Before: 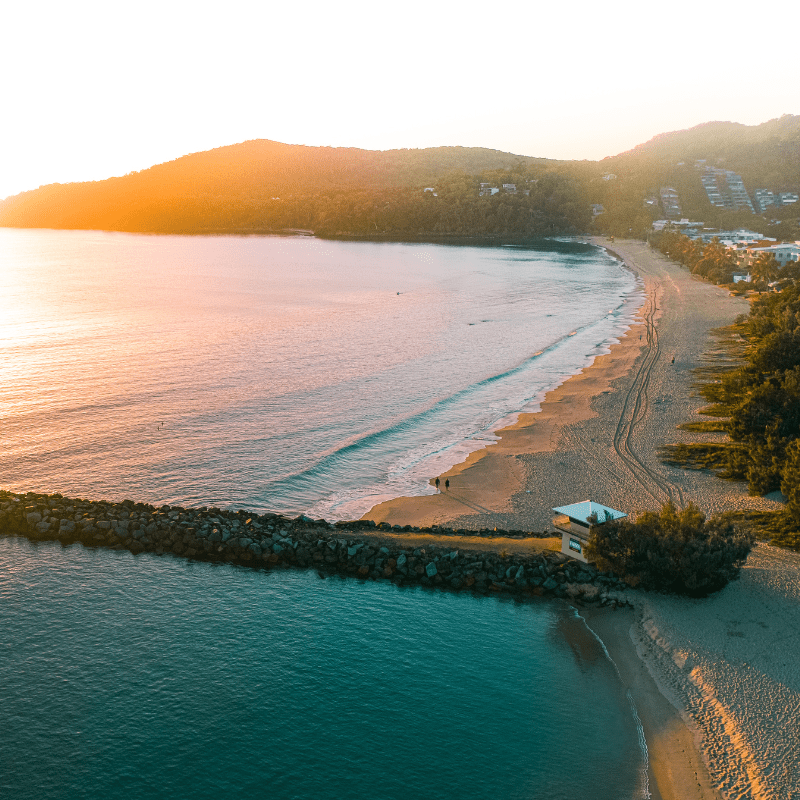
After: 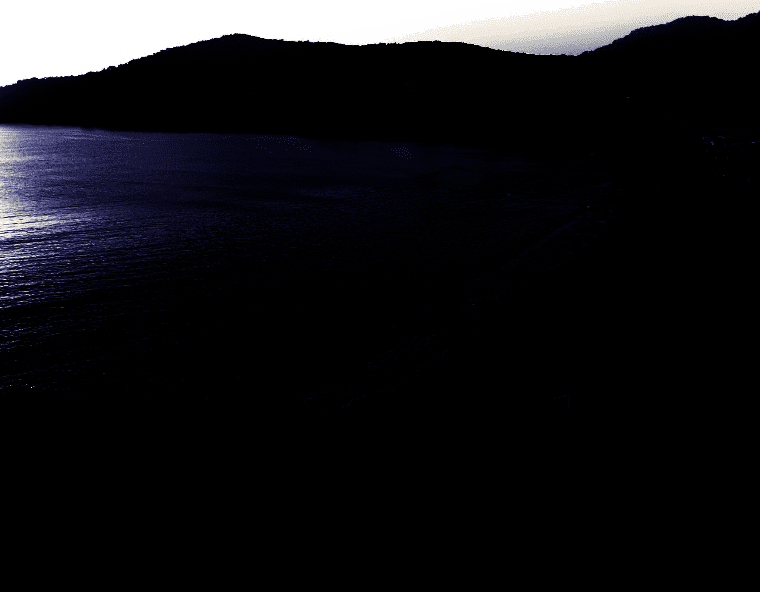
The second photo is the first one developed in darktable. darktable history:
levels: levels [0.721, 0.937, 0.997]
split-toning: shadows › hue 242.67°, shadows › saturation 0.733, highlights › hue 45.33°, highlights › saturation 0.667, balance -53.304, compress 21.15%
crop and rotate: left 2.991%, top 13.302%, right 1.981%, bottom 12.636%
monochrome: on, module defaults
